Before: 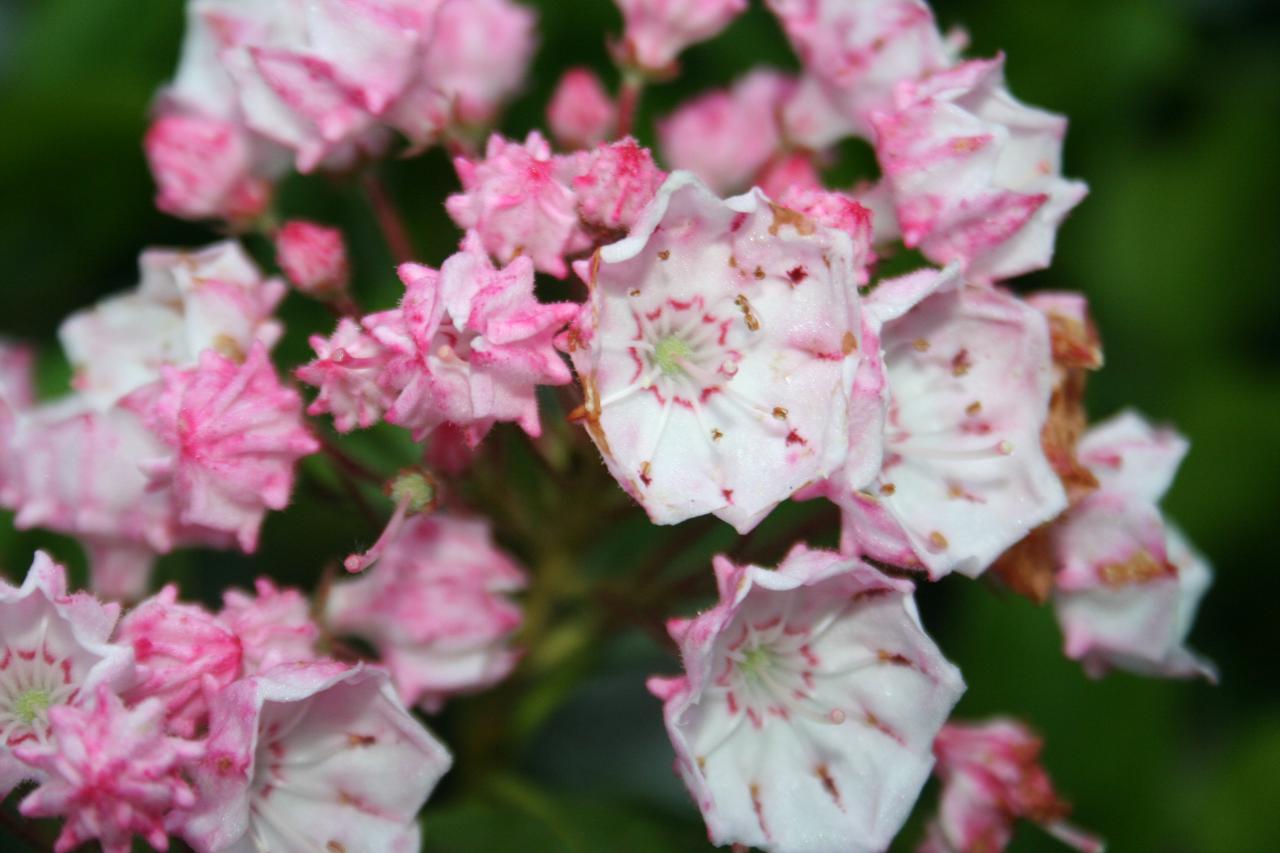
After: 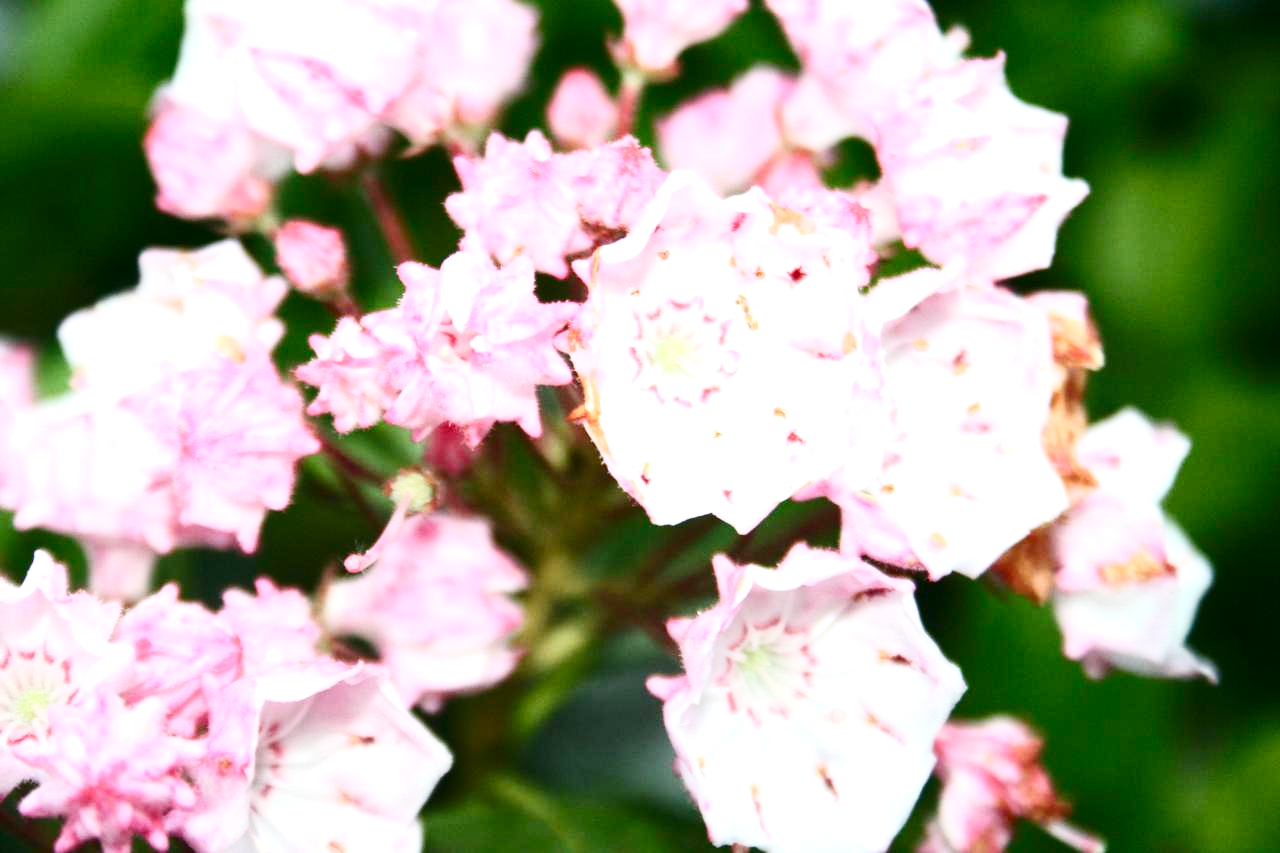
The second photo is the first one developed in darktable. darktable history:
tone curve: curves: ch0 [(0, 0) (0.003, 0.004) (0.011, 0.015) (0.025, 0.033) (0.044, 0.059) (0.069, 0.093) (0.1, 0.133) (0.136, 0.182) (0.177, 0.237) (0.224, 0.3) (0.277, 0.369) (0.335, 0.437) (0.399, 0.511) (0.468, 0.584) (0.543, 0.656) (0.623, 0.729) (0.709, 0.8) (0.801, 0.872) (0.898, 0.935) (1, 1)], preserve colors none
contrast brightness saturation: contrast 0.294
exposure: black level correction 0, exposure 1.279 EV, compensate exposure bias true, compensate highlight preservation false
